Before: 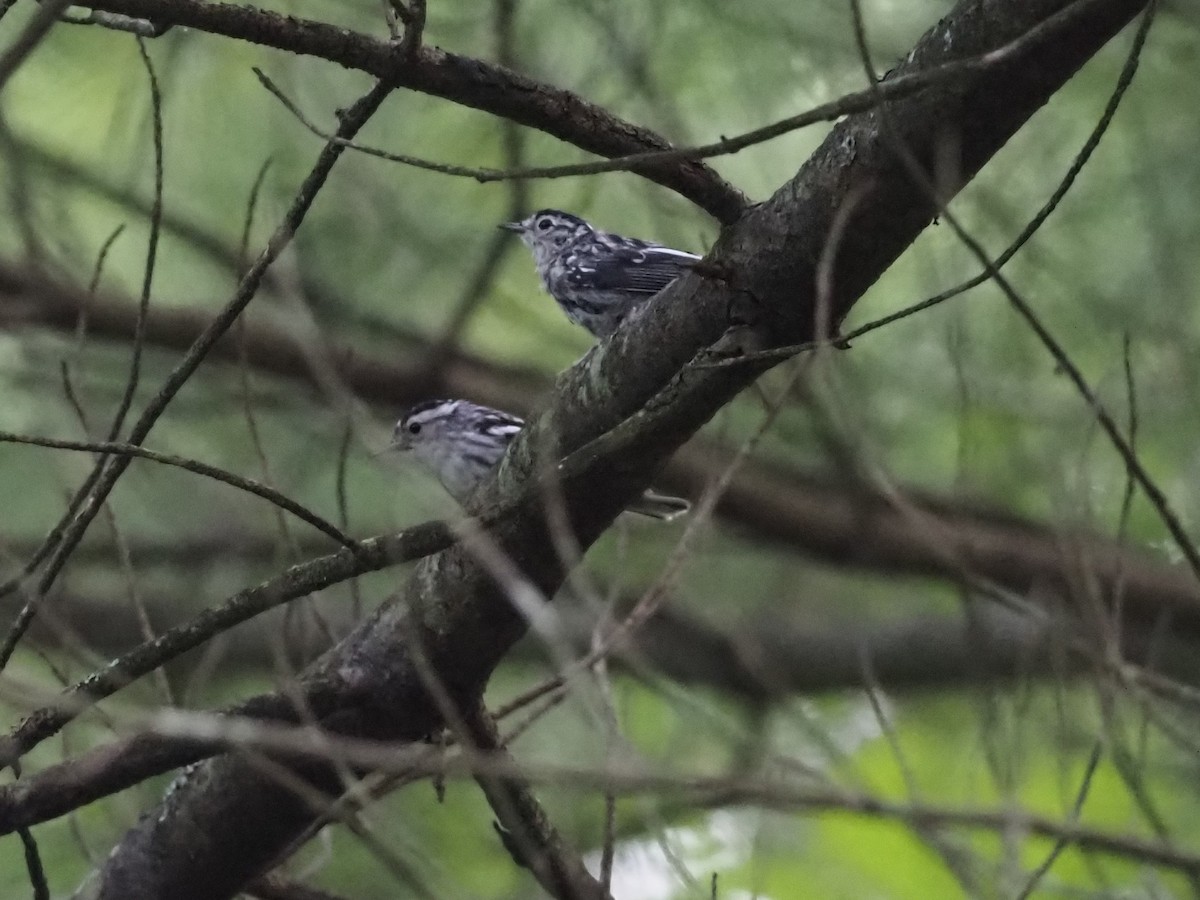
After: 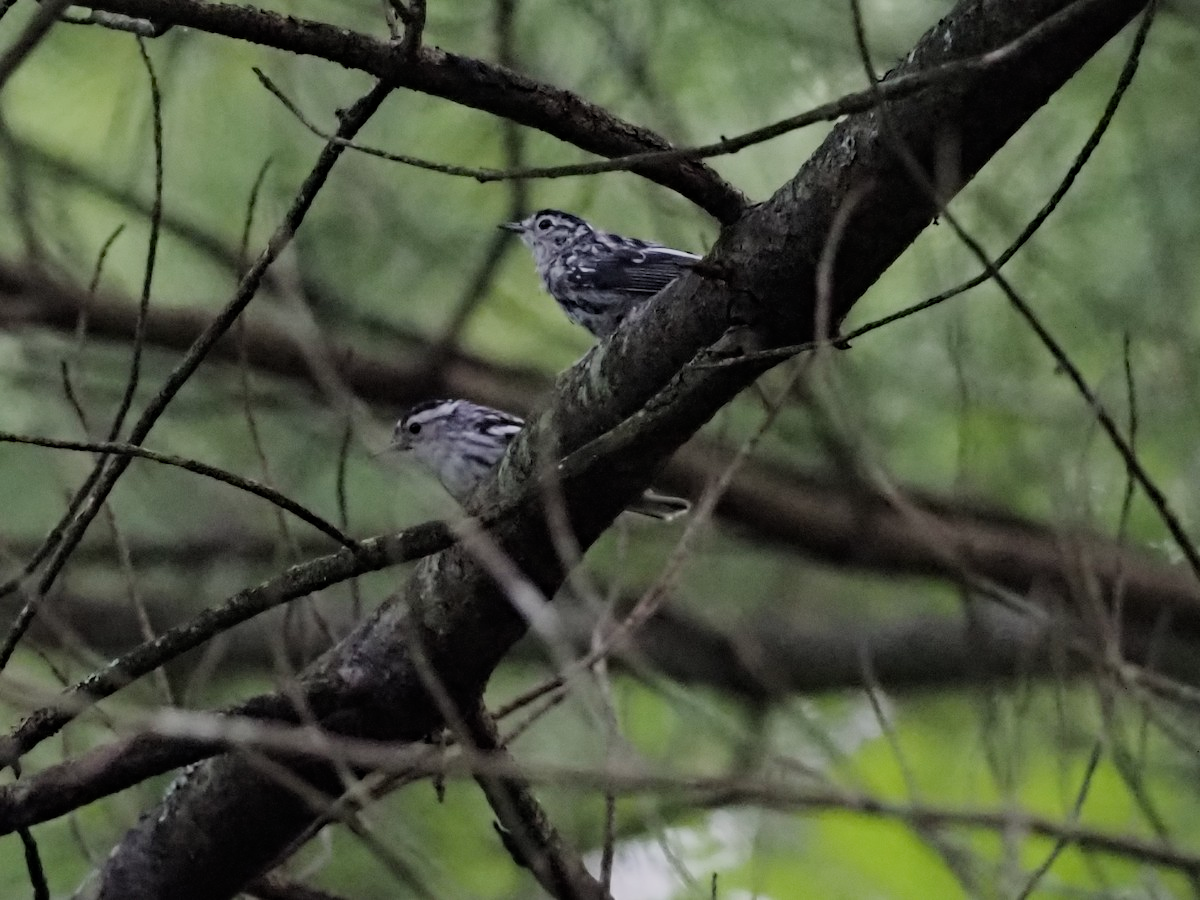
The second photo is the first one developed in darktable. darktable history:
haze removal: compatibility mode true, adaptive false
filmic rgb: black relative exposure -7.65 EV, white relative exposure 4.56 EV, threshold 6 EV, hardness 3.61, enable highlight reconstruction true
